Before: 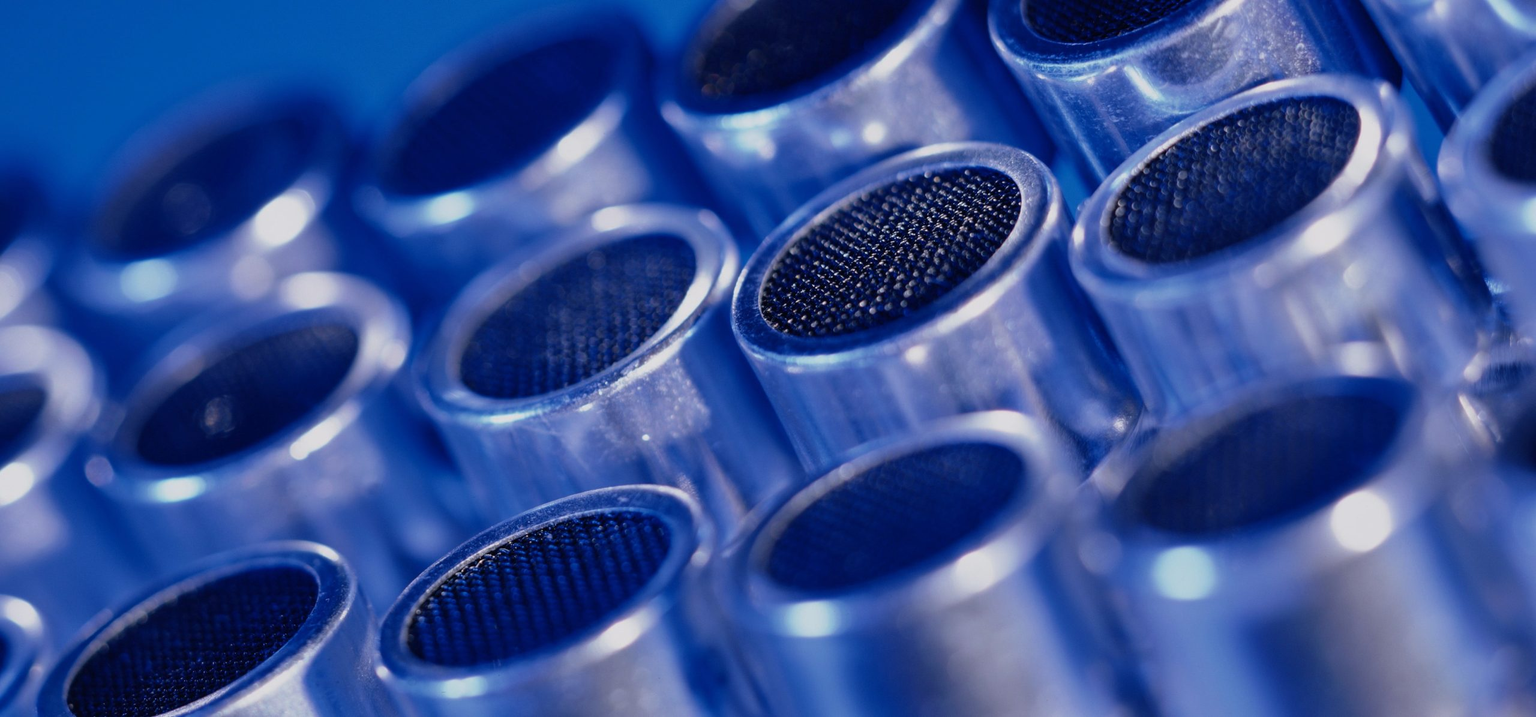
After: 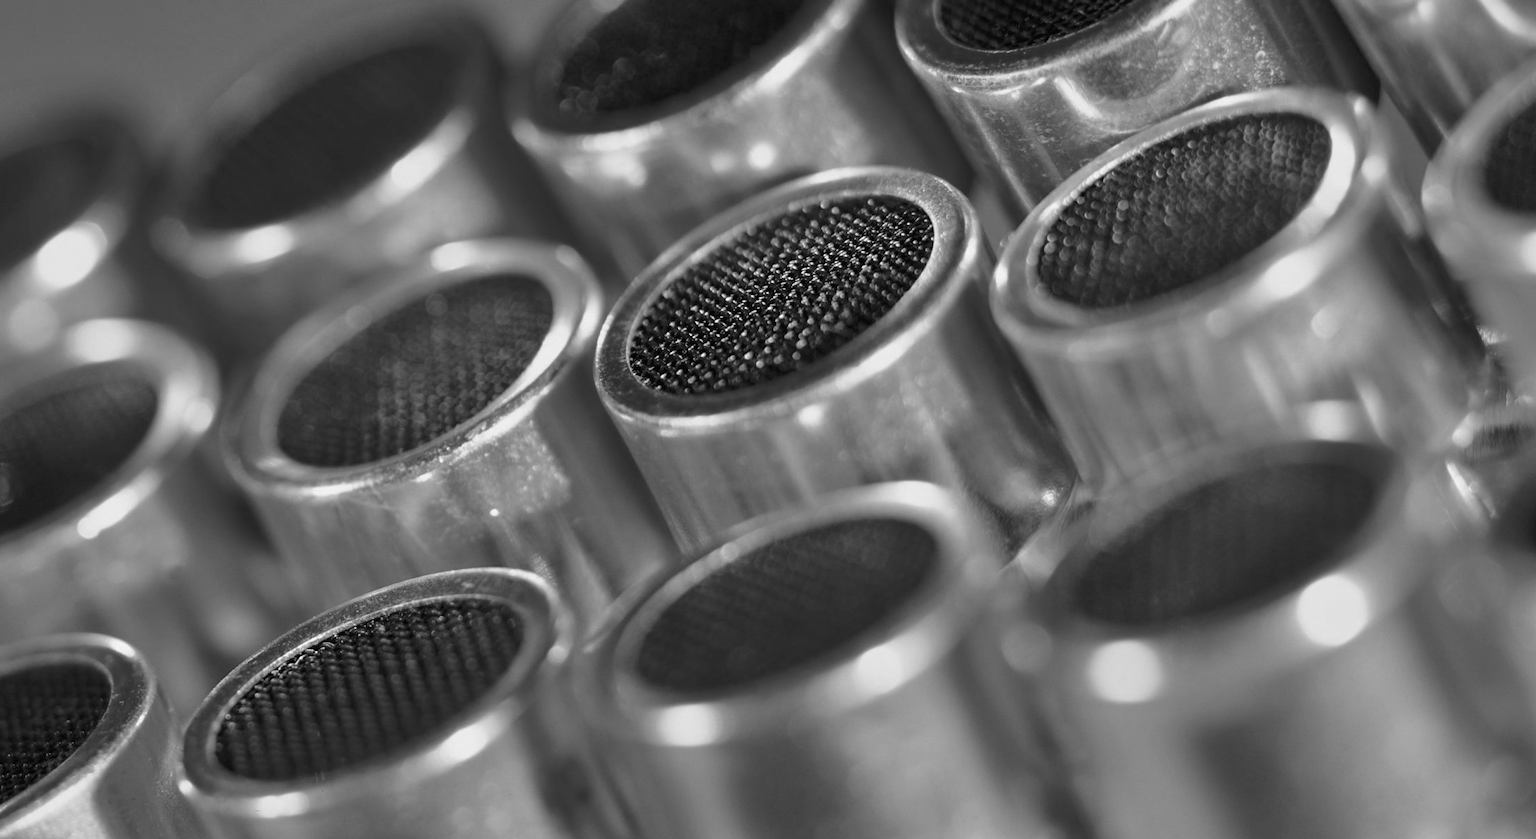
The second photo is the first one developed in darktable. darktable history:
crop and rotate: left 14.584%
monochrome: on, module defaults
tone equalizer: -7 EV 0.15 EV, -6 EV 0.6 EV, -5 EV 1.15 EV, -4 EV 1.33 EV, -3 EV 1.15 EV, -2 EV 0.6 EV, -1 EV 0.15 EV, mask exposure compensation -0.5 EV
velvia: on, module defaults
